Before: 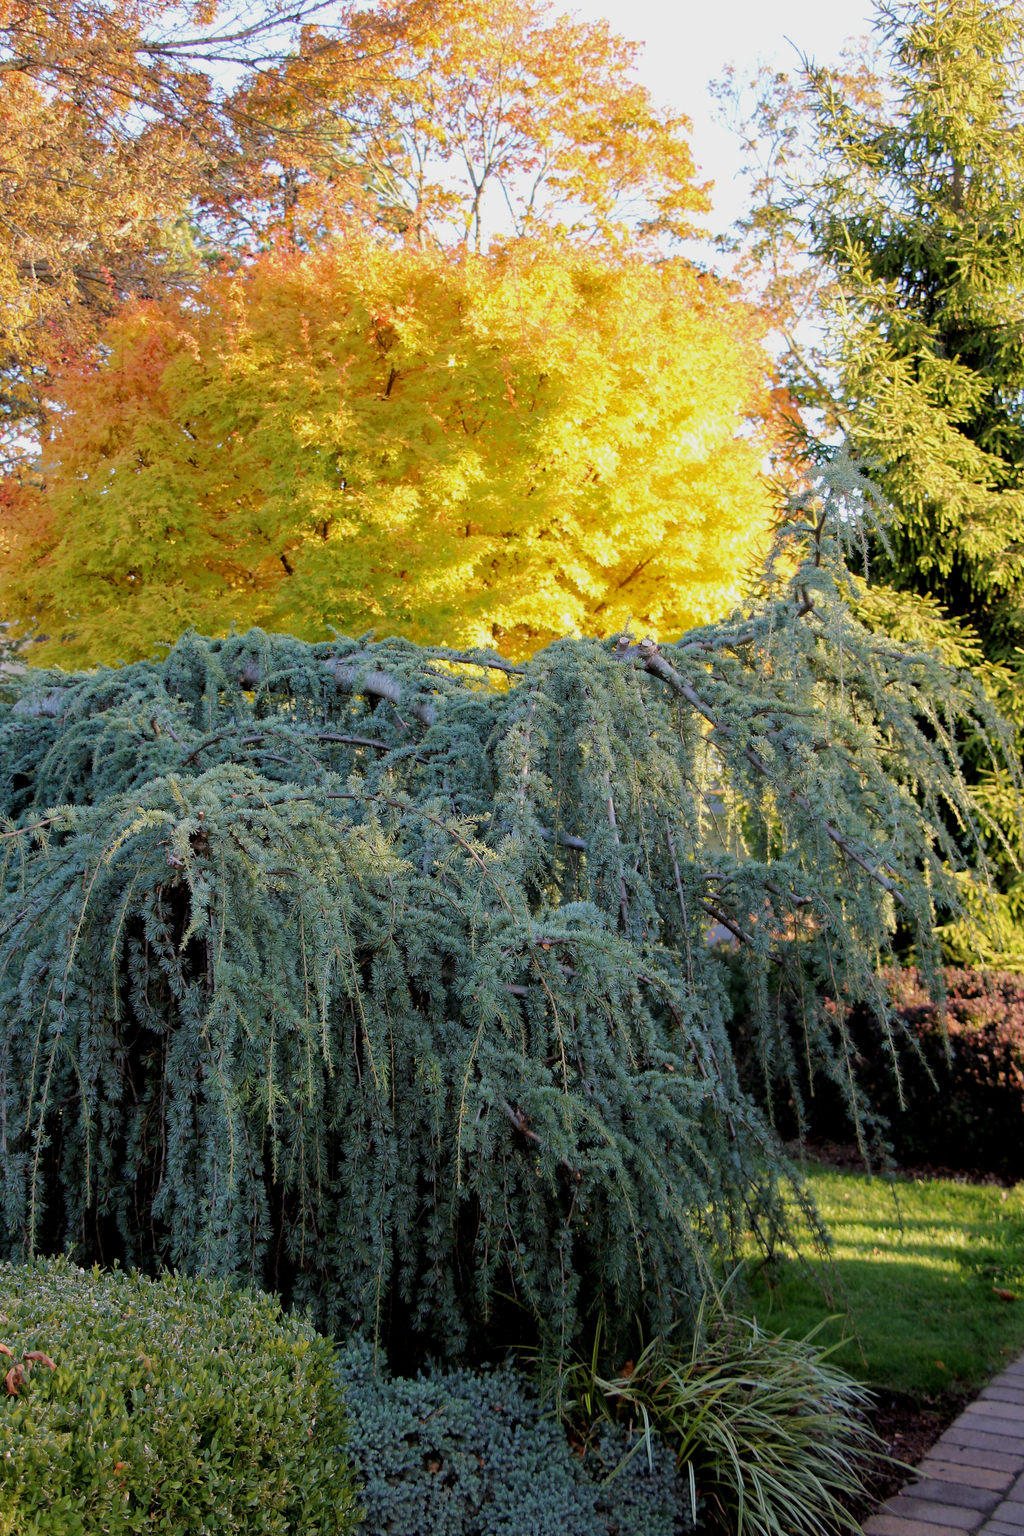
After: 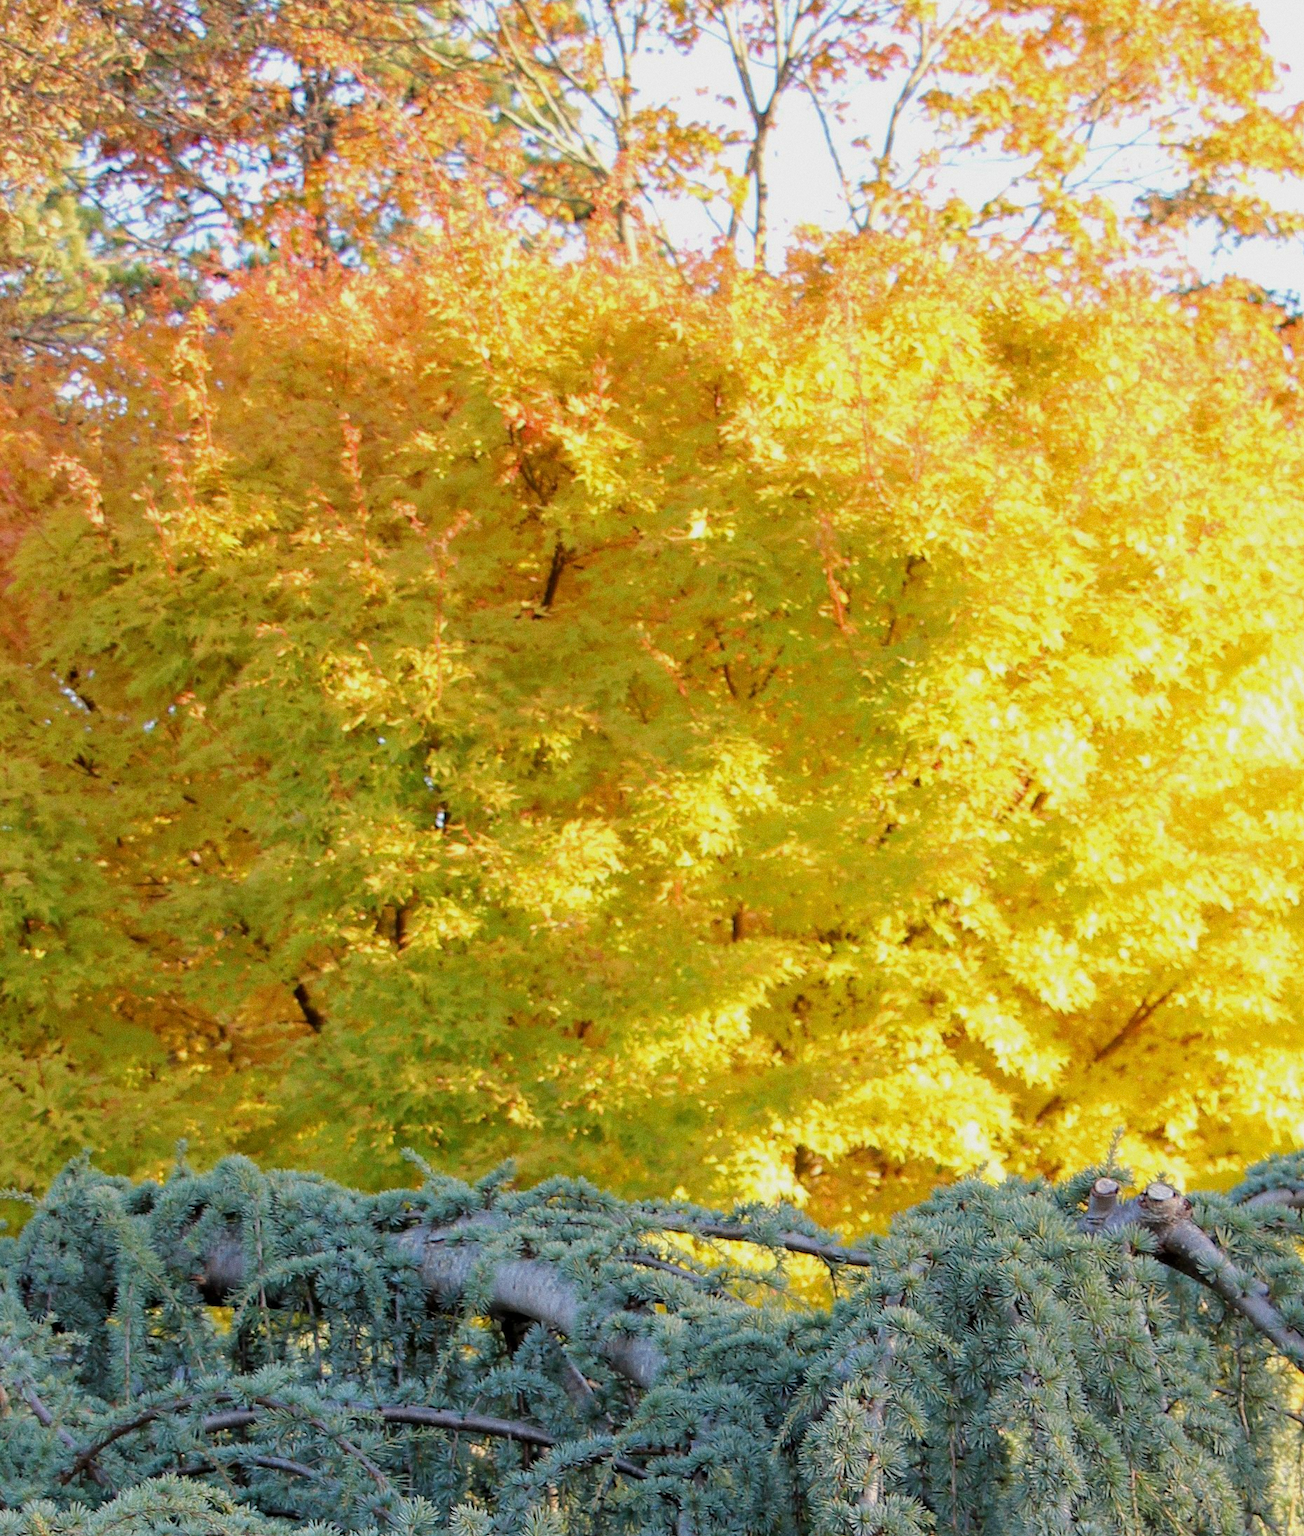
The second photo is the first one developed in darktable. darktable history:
grain: coarseness 0.09 ISO
crop: left 15.306%, top 9.065%, right 30.789%, bottom 48.638%
